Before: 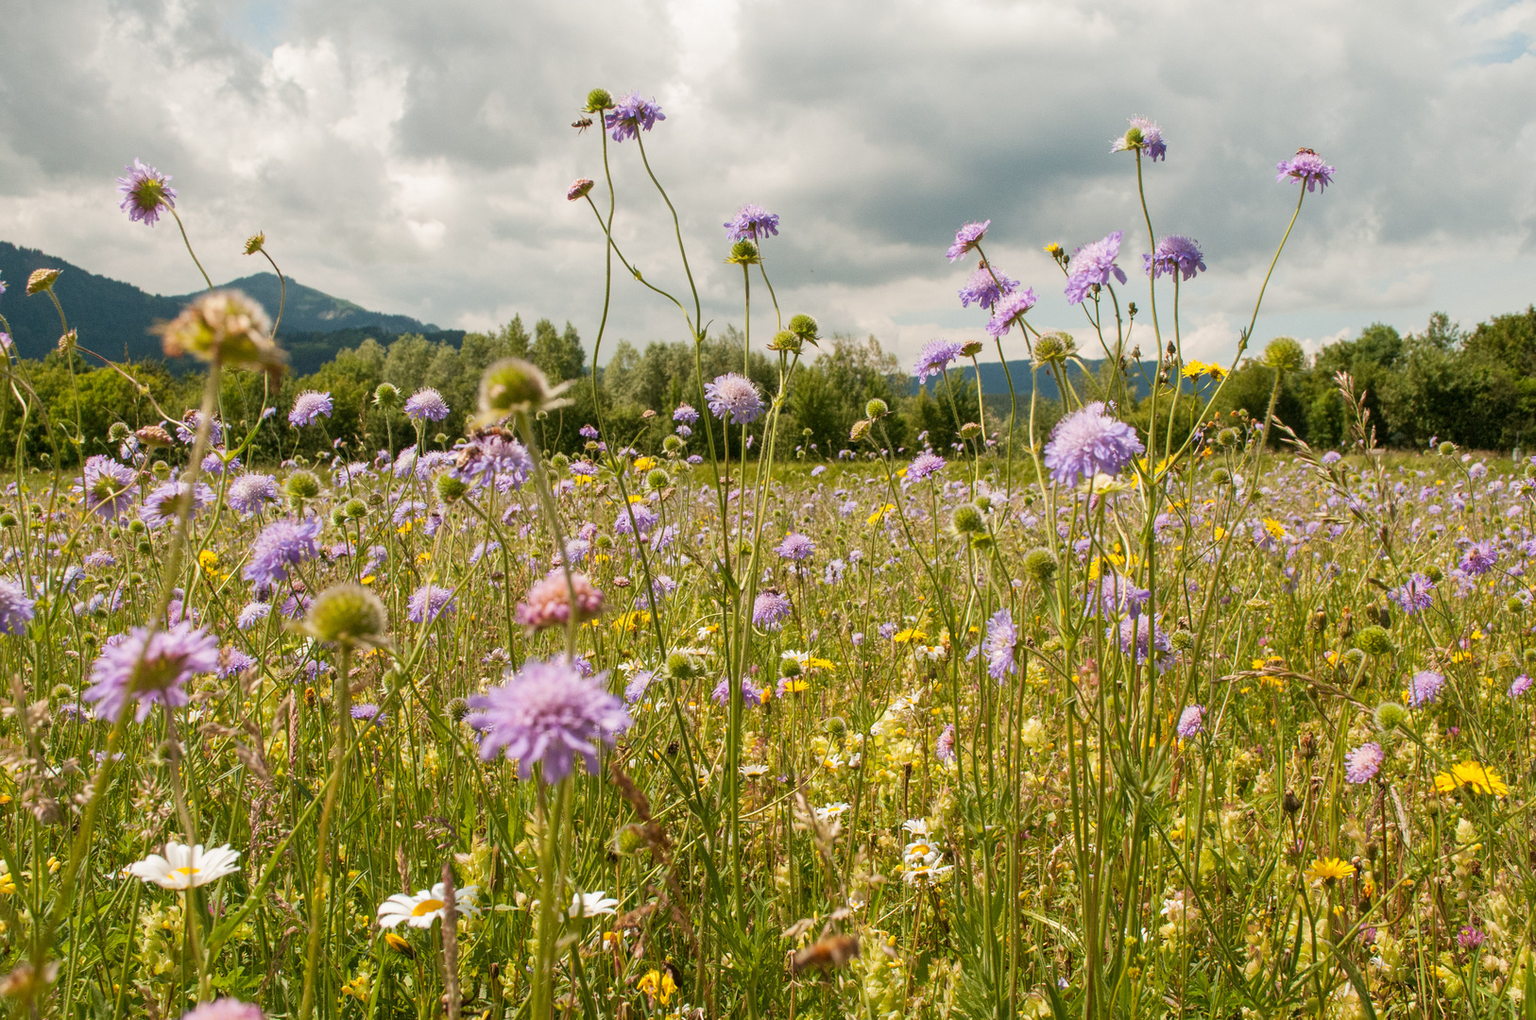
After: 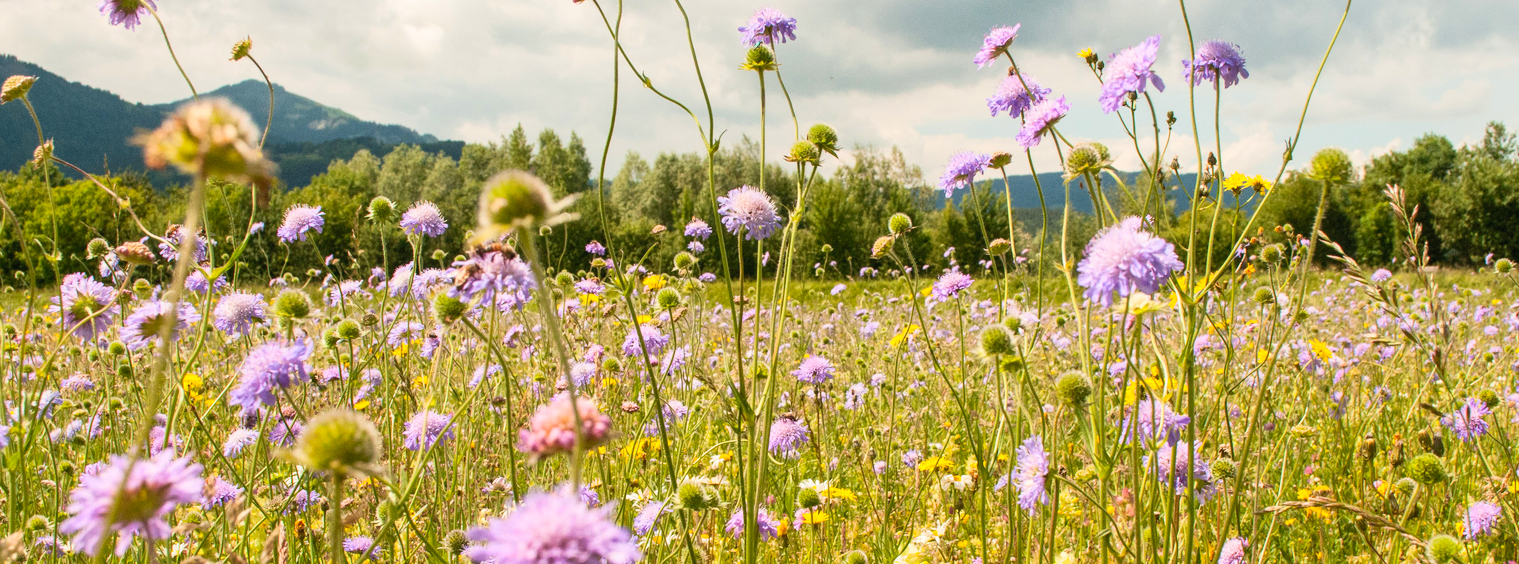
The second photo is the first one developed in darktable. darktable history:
contrast brightness saturation: contrast 0.2, brightness 0.167, saturation 0.216
crop: left 1.744%, top 19.367%, right 4.801%, bottom 28.328%
